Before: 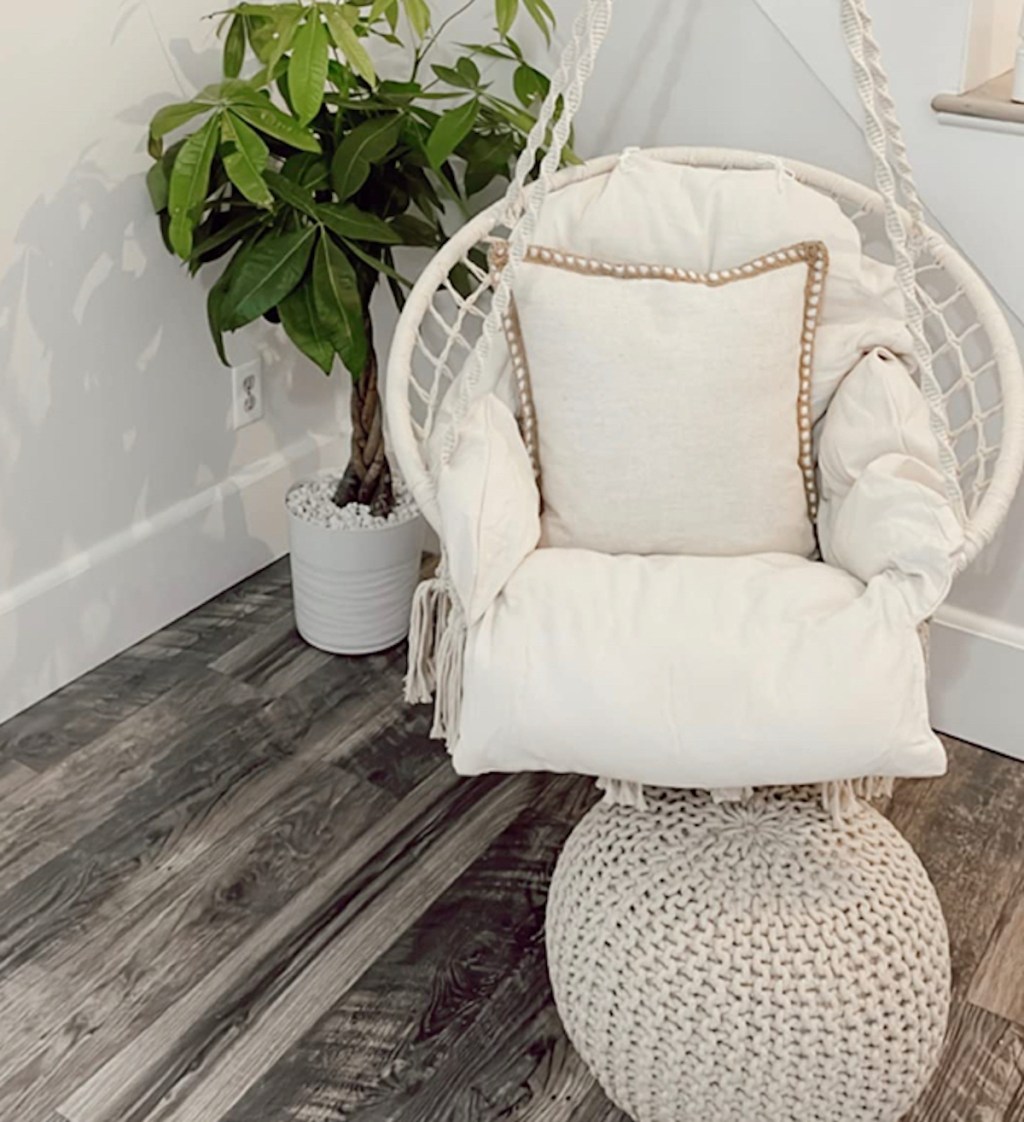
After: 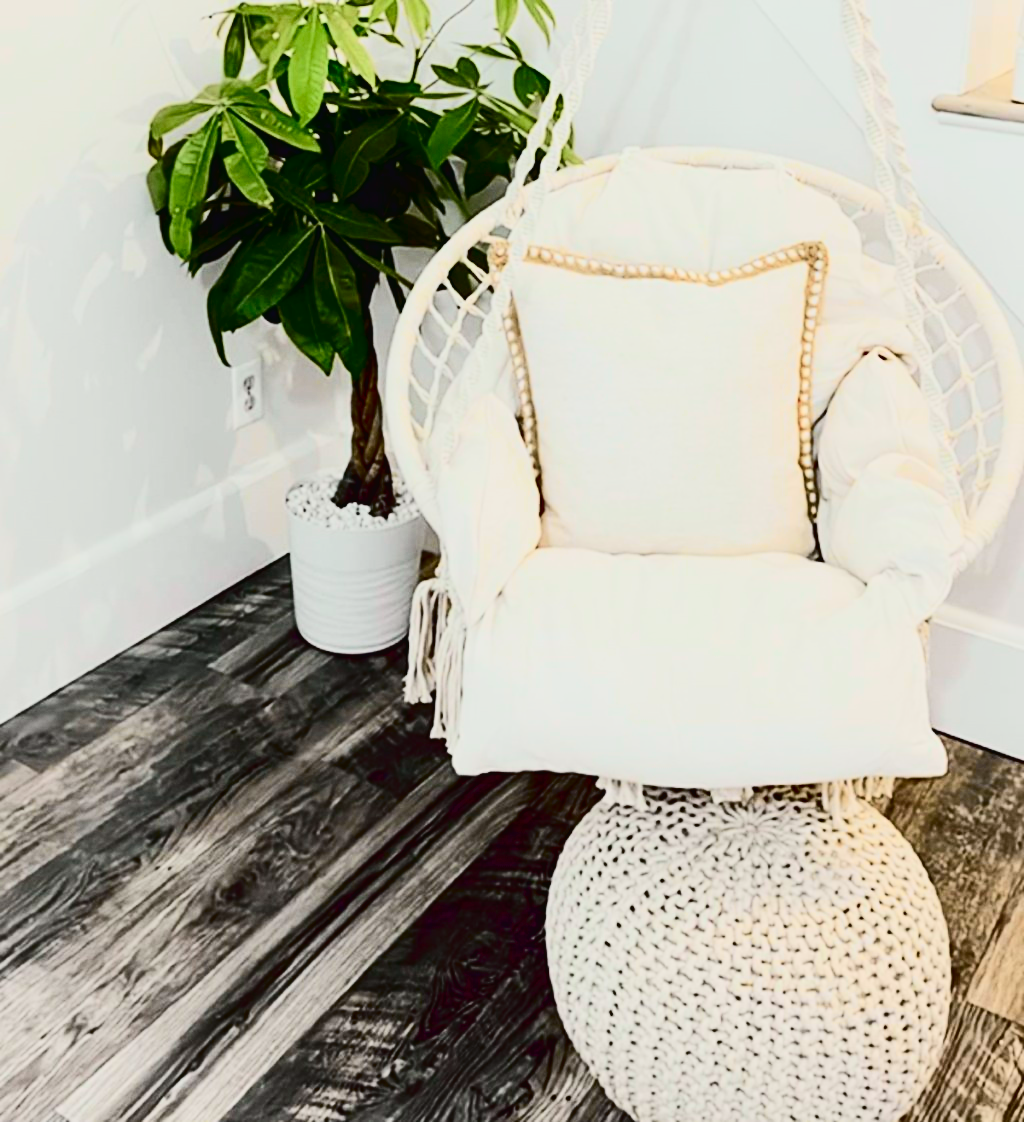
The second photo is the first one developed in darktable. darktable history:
contrast brightness saturation: contrast 0.4, brightness 0.1, saturation 0.21
exposure: black level correction 0.009, exposure -0.159 EV, compensate highlight preservation false
tone curve: curves: ch0 [(0, 0.022) (0.114, 0.083) (0.281, 0.315) (0.447, 0.557) (0.588, 0.711) (0.786, 0.839) (0.999, 0.949)]; ch1 [(0, 0) (0.389, 0.352) (0.458, 0.433) (0.486, 0.474) (0.509, 0.505) (0.535, 0.53) (0.555, 0.557) (0.586, 0.622) (0.677, 0.724) (1, 1)]; ch2 [(0, 0) (0.369, 0.388) (0.449, 0.431) (0.501, 0.5) (0.528, 0.52) (0.561, 0.59) (0.697, 0.721) (1, 1)], color space Lab, independent channels, preserve colors none
